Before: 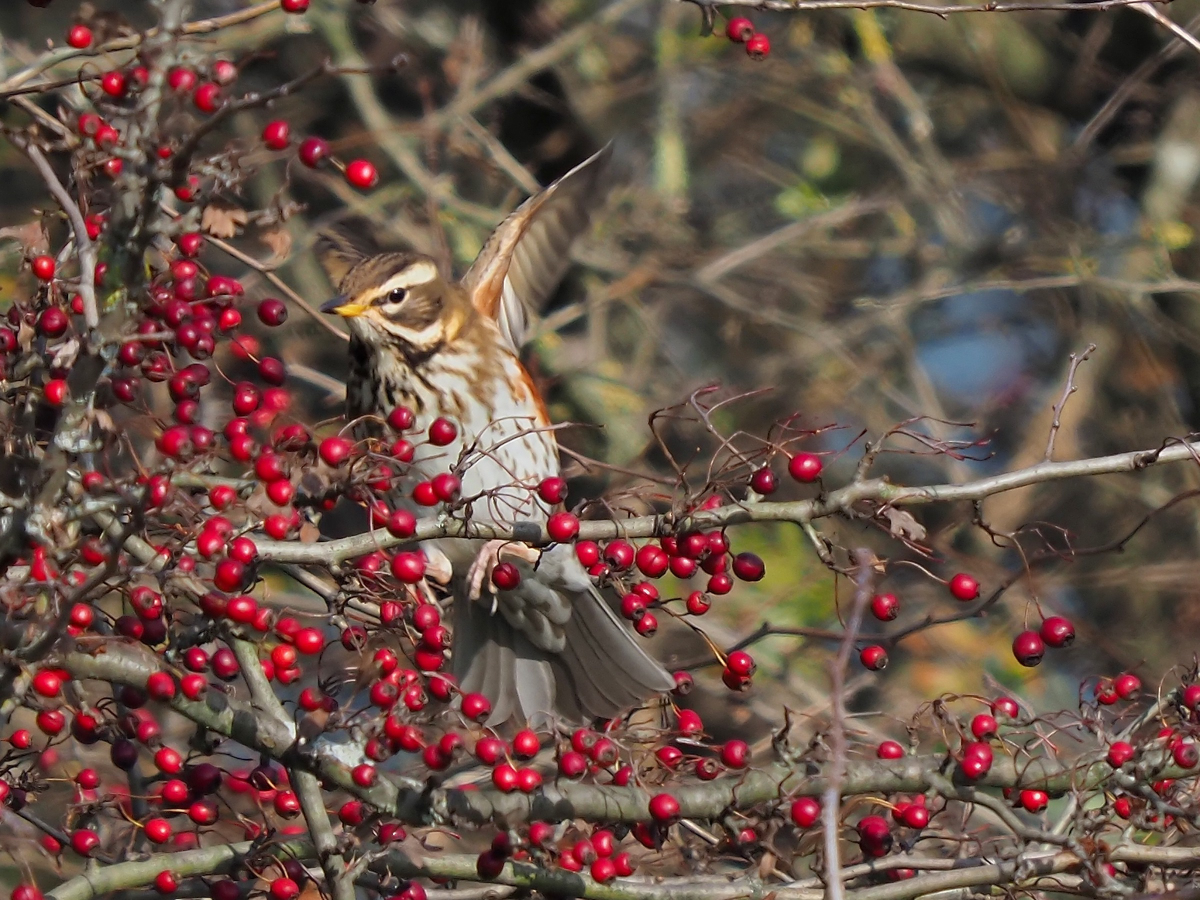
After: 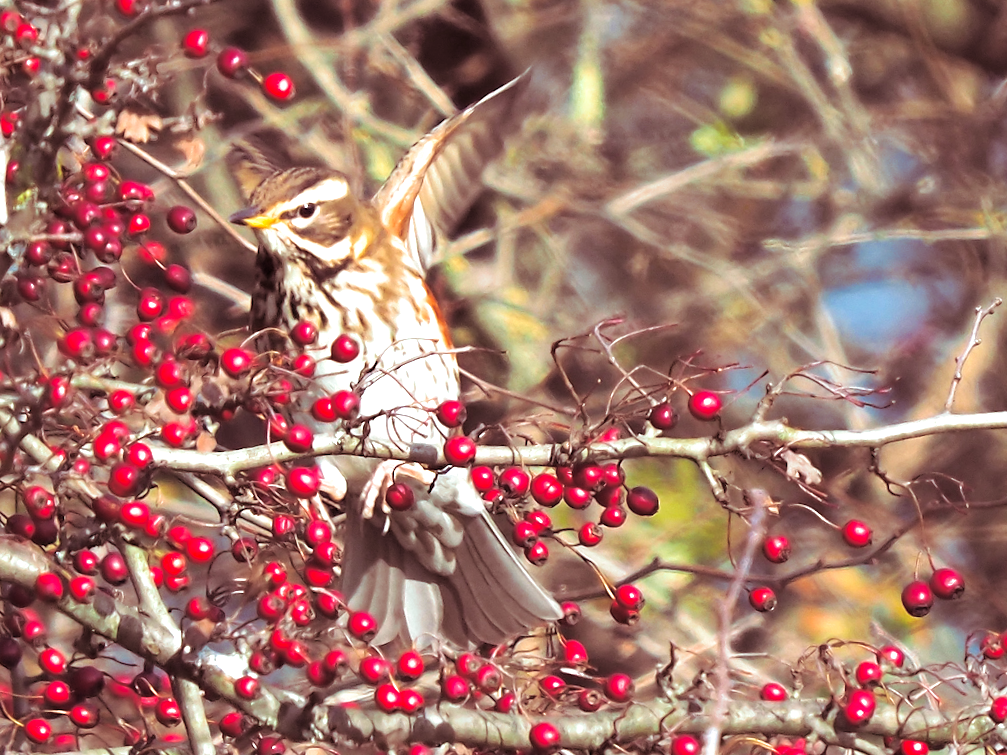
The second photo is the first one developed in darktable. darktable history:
split-toning: highlights › hue 180°
crop and rotate: angle -3.27°, left 5.211%, top 5.211%, right 4.607%, bottom 4.607%
color zones: curves: ch0 [(0, 0.444) (0.143, 0.442) (0.286, 0.441) (0.429, 0.441) (0.571, 0.441) (0.714, 0.441) (0.857, 0.442) (1, 0.444)]
exposure: black level correction 0, exposure 1.1 EV, compensate exposure bias true, compensate highlight preservation false
